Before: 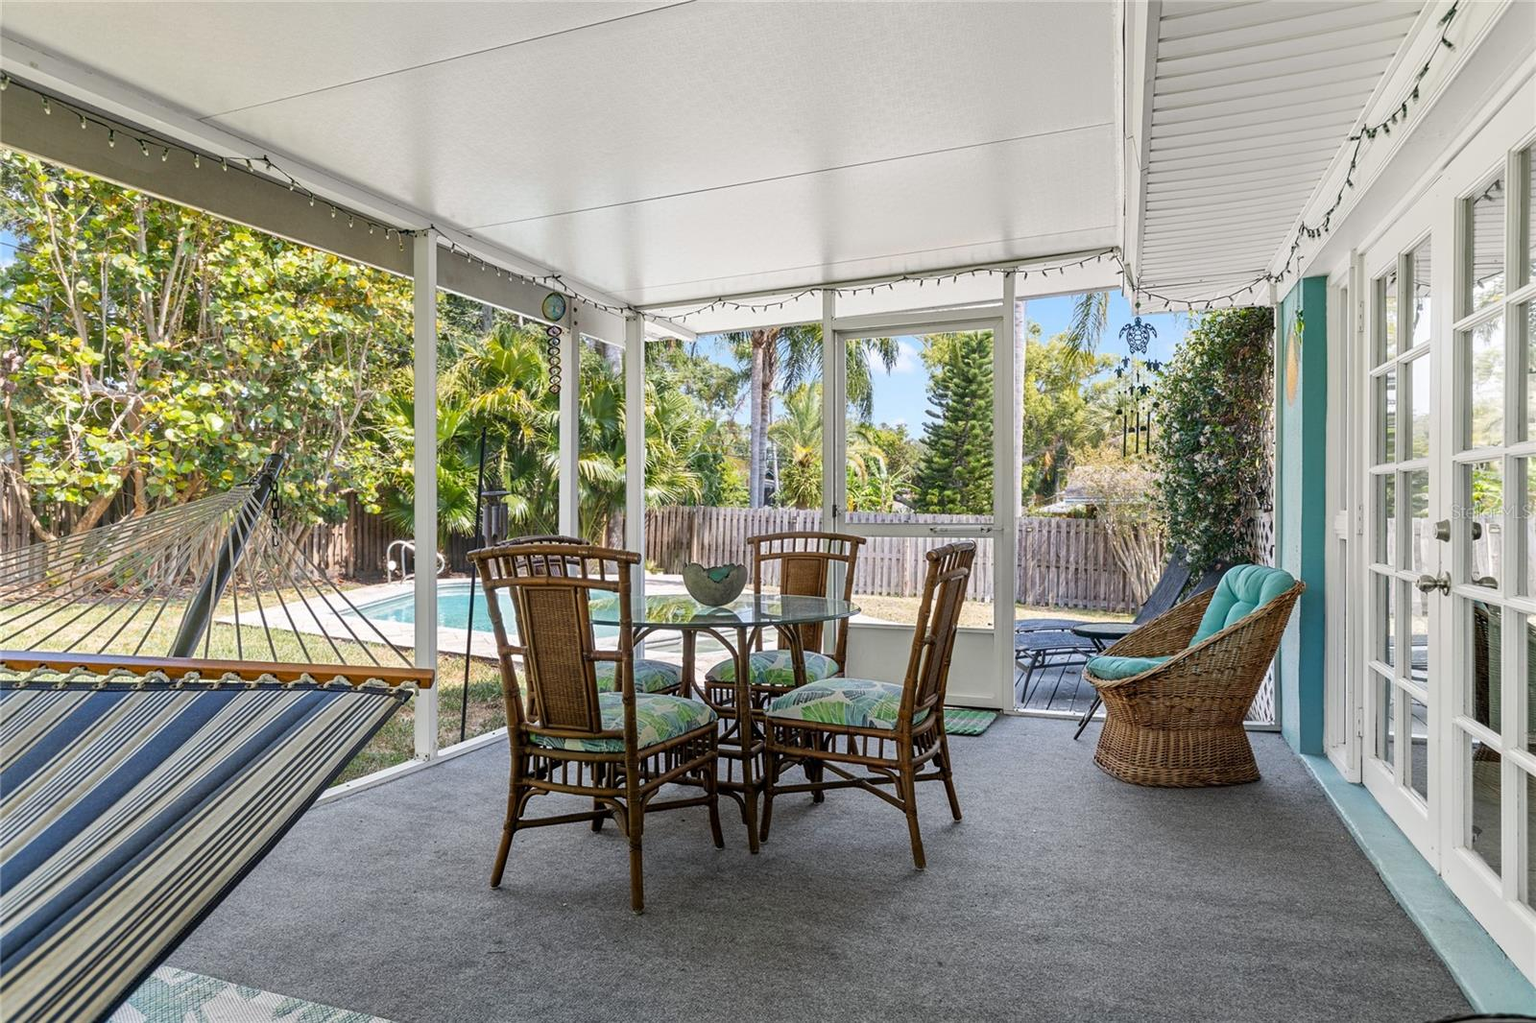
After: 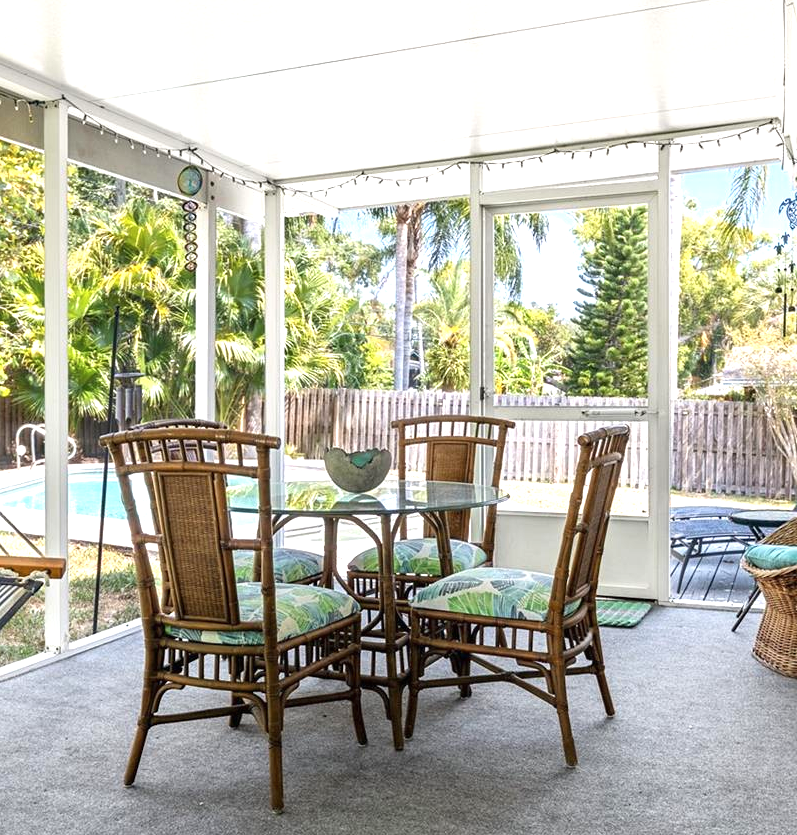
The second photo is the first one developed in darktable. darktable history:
contrast brightness saturation: saturation -0.051
exposure: black level correction 0, exposure 0.894 EV, compensate highlight preservation false
crop and rotate: angle 0.012°, left 24.241%, top 13.044%, right 25.876%, bottom 8.534%
